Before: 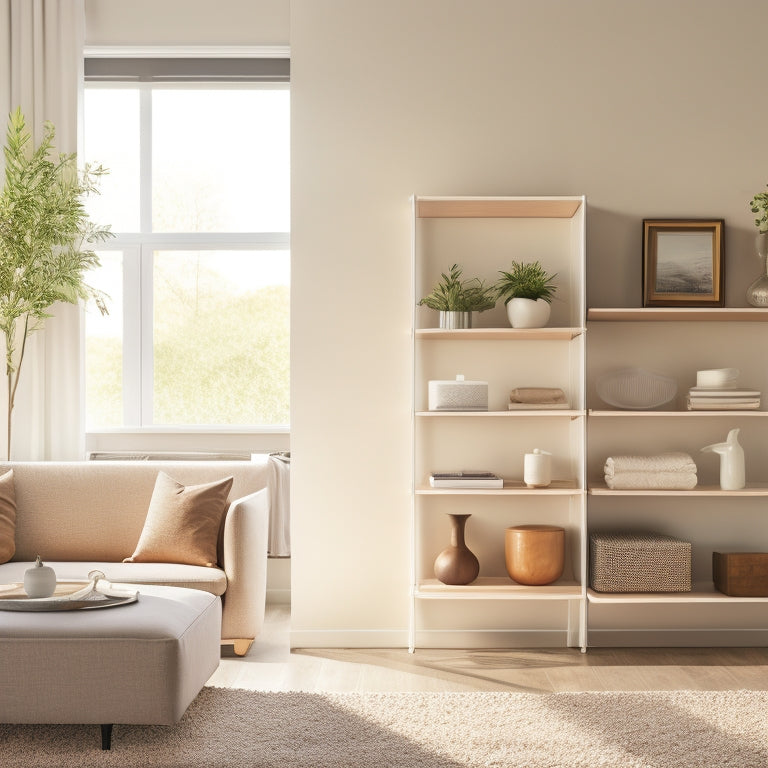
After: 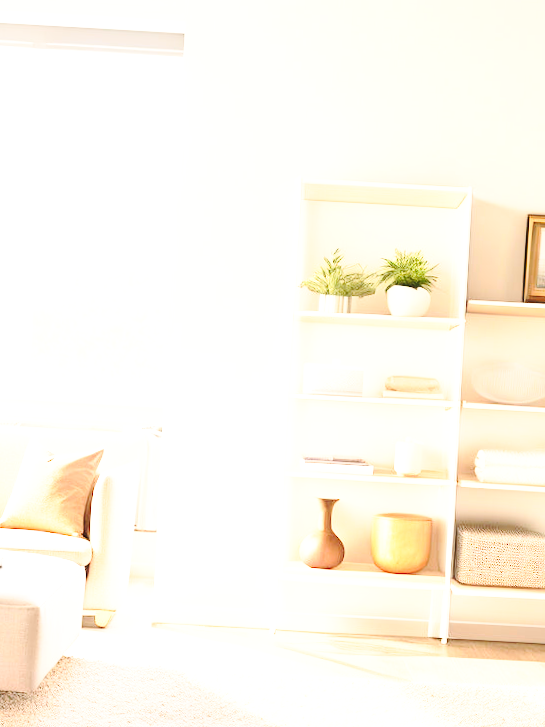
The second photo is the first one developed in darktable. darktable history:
exposure: black level correction 0, exposure 1.2 EV, compensate exposure bias true, compensate highlight preservation false
crop and rotate: angle -3.27°, left 14.277%, top 0.028%, right 10.766%, bottom 0.028%
base curve: curves: ch0 [(0, 0) (0.032, 0.037) (0.105, 0.228) (0.435, 0.76) (0.856, 0.983) (1, 1)], preserve colors none
contrast brightness saturation: contrast 0.2, brightness 0.16, saturation 0.22
